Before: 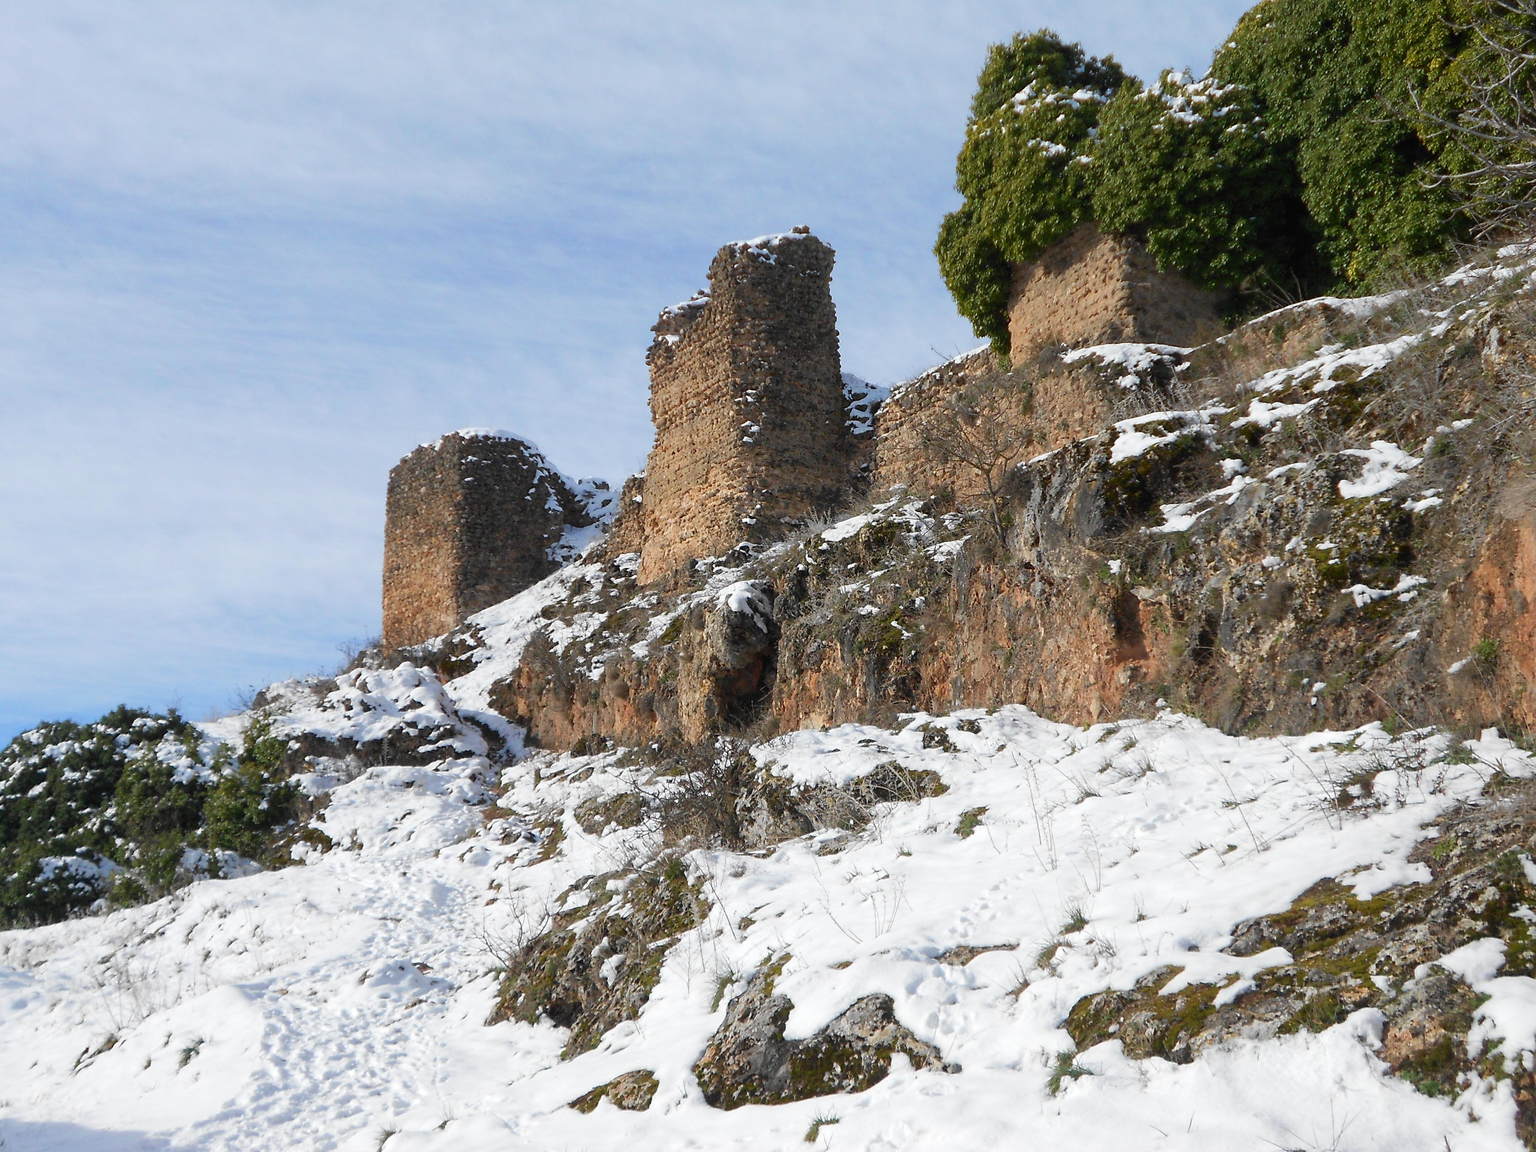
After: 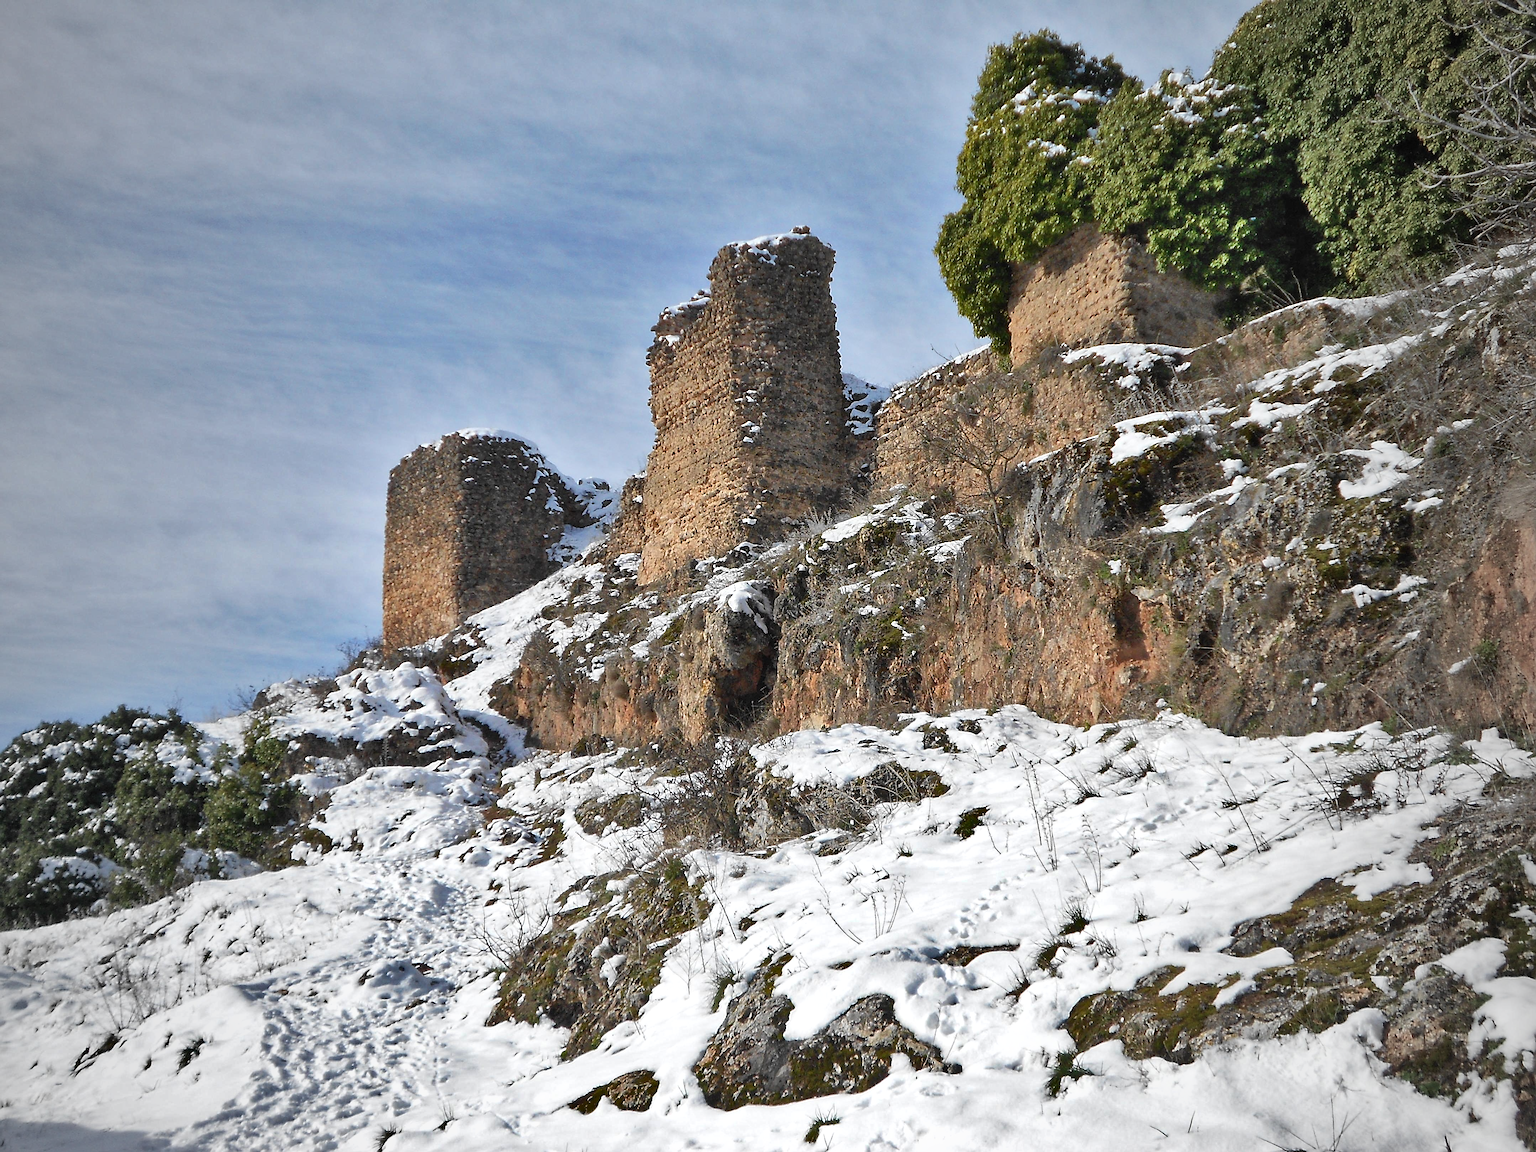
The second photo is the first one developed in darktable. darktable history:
vignetting: fall-off start 72.25%, fall-off radius 108.86%, brightness -0.45, saturation -0.687, width/height ratio 0.729
exposure: exposure 0.128 EV, compensate exposure bias true, compensate highlight preservation false
shadows and highlights: shadows 74.37, highlights -60.66, soften with gaussian
contrast brightness saturation: saturation -0.065
color zones: curves: ch0 [(0, 0.5) (0.125, 0.4) (0.25, 0.5) (0.375, 0.4) (0.5, 0.4) (0.625, 0.6) (0.75, 0.6) (0.875, 0.5)]; ch1 [(0, 0.35) (0.125, 0.45) (0.25, 0.35) (0.375, 0.35) (0.5, 0.35) (0.625, 0.35) (0.75, 0.45) (0.875, 0.35)]; ch2 [(0, 0.6) (0.125, 0.5) (0.25, 0.5) (0.375, 0.6) (0.5, 0.6) (0.625, 0.5) (0.75, 0.5) (0.875, 0.5)], mix -121.7%
sharpen: on, module defaults
